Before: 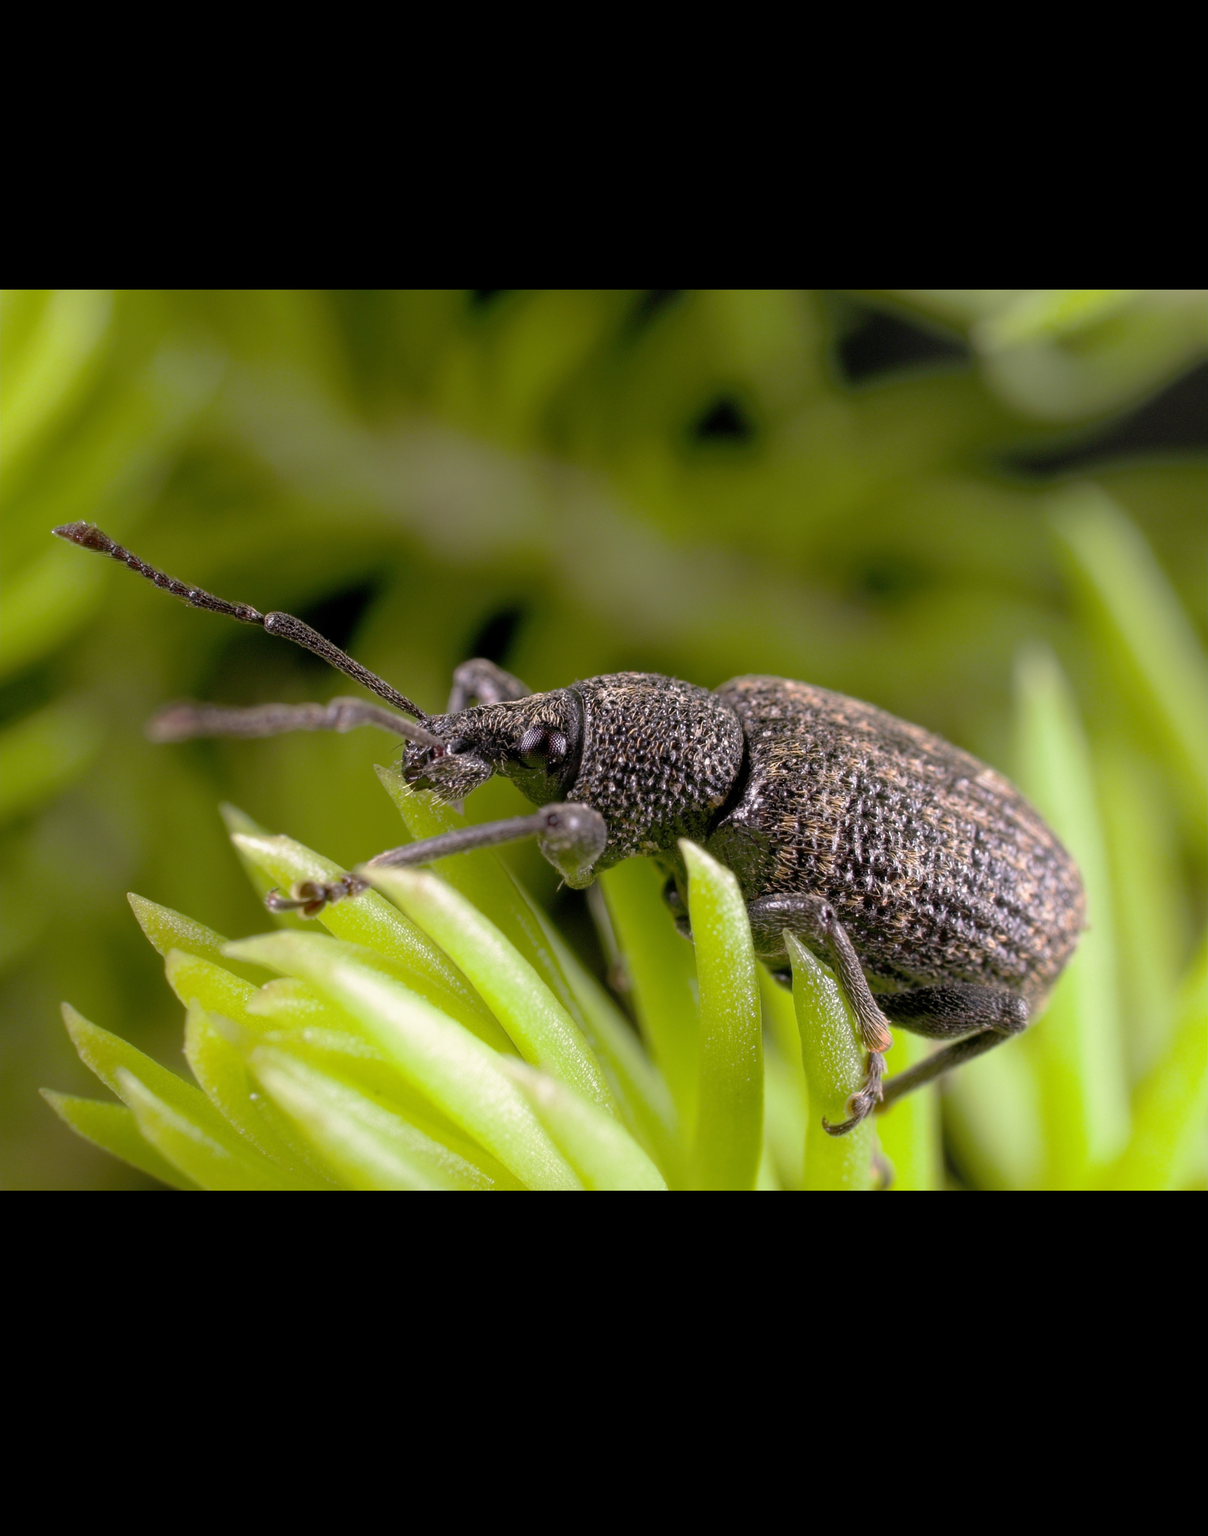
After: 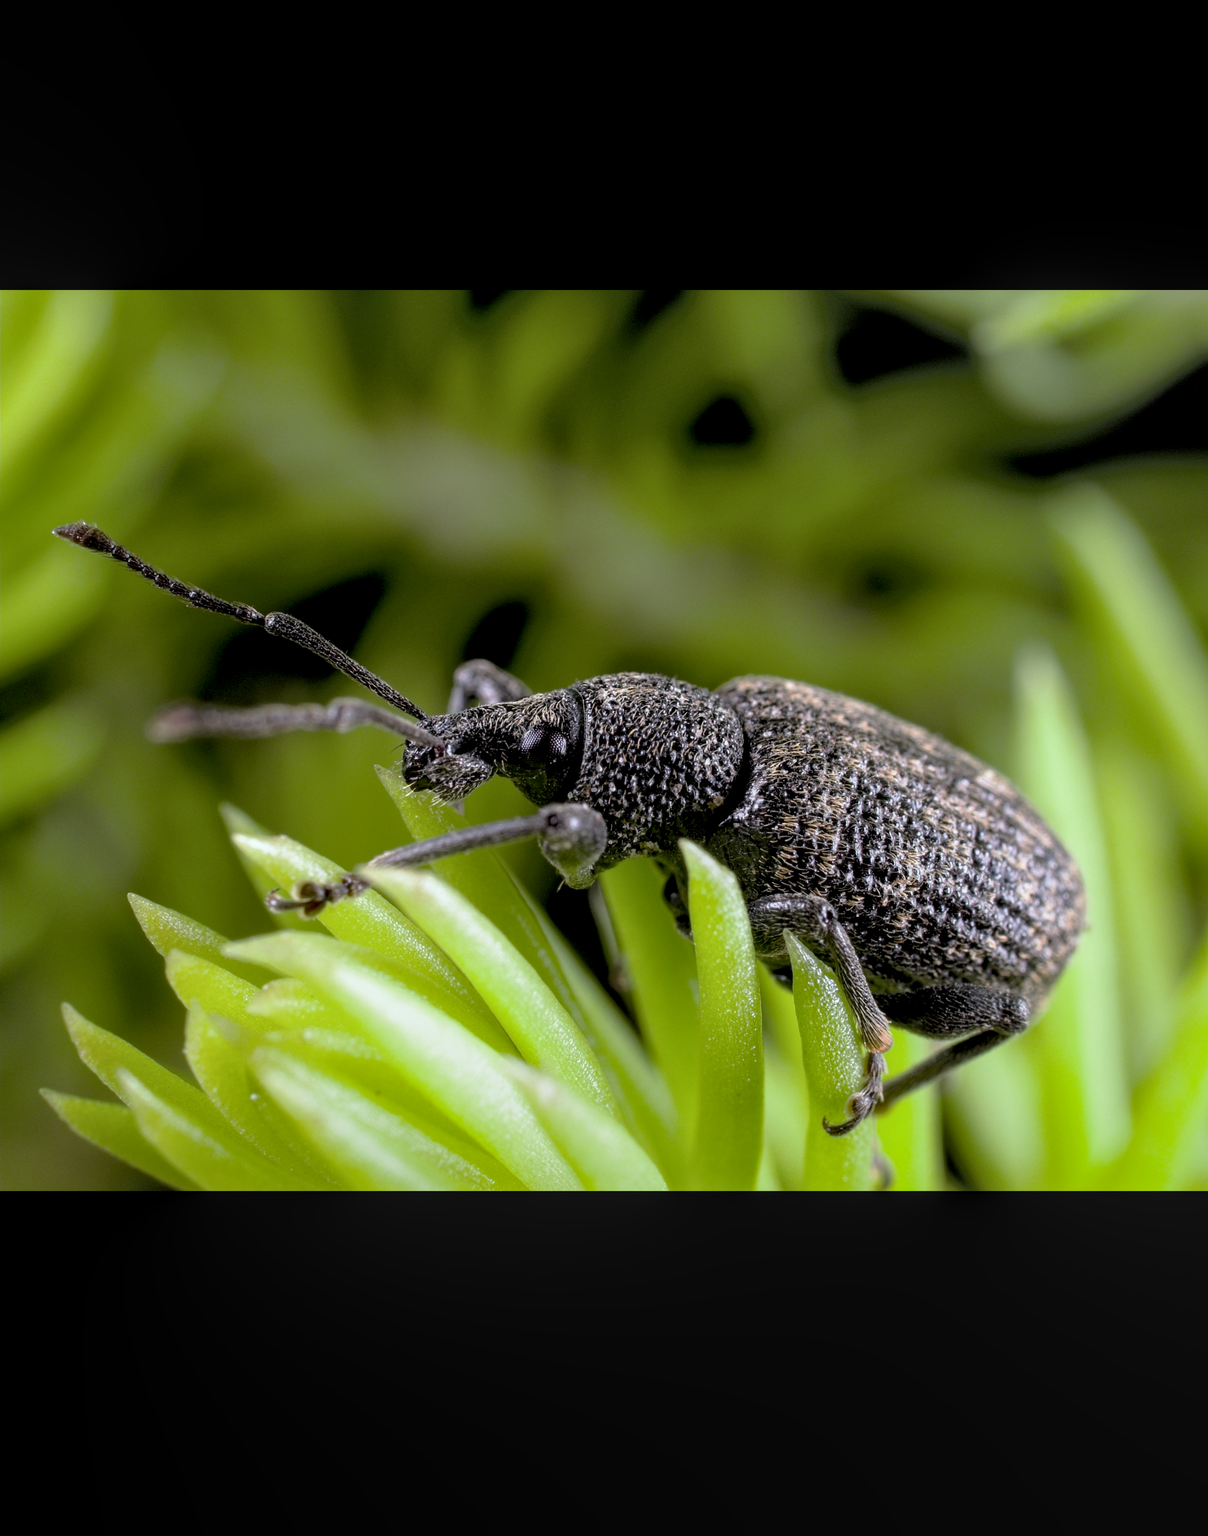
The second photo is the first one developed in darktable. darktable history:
local contrast: on, module defaults
white balance: red 0.925, blue 1.046
filmic rgb: black relative exposure -4.91 EV, white relative exposure 2.84 EV, hardness 3.7
